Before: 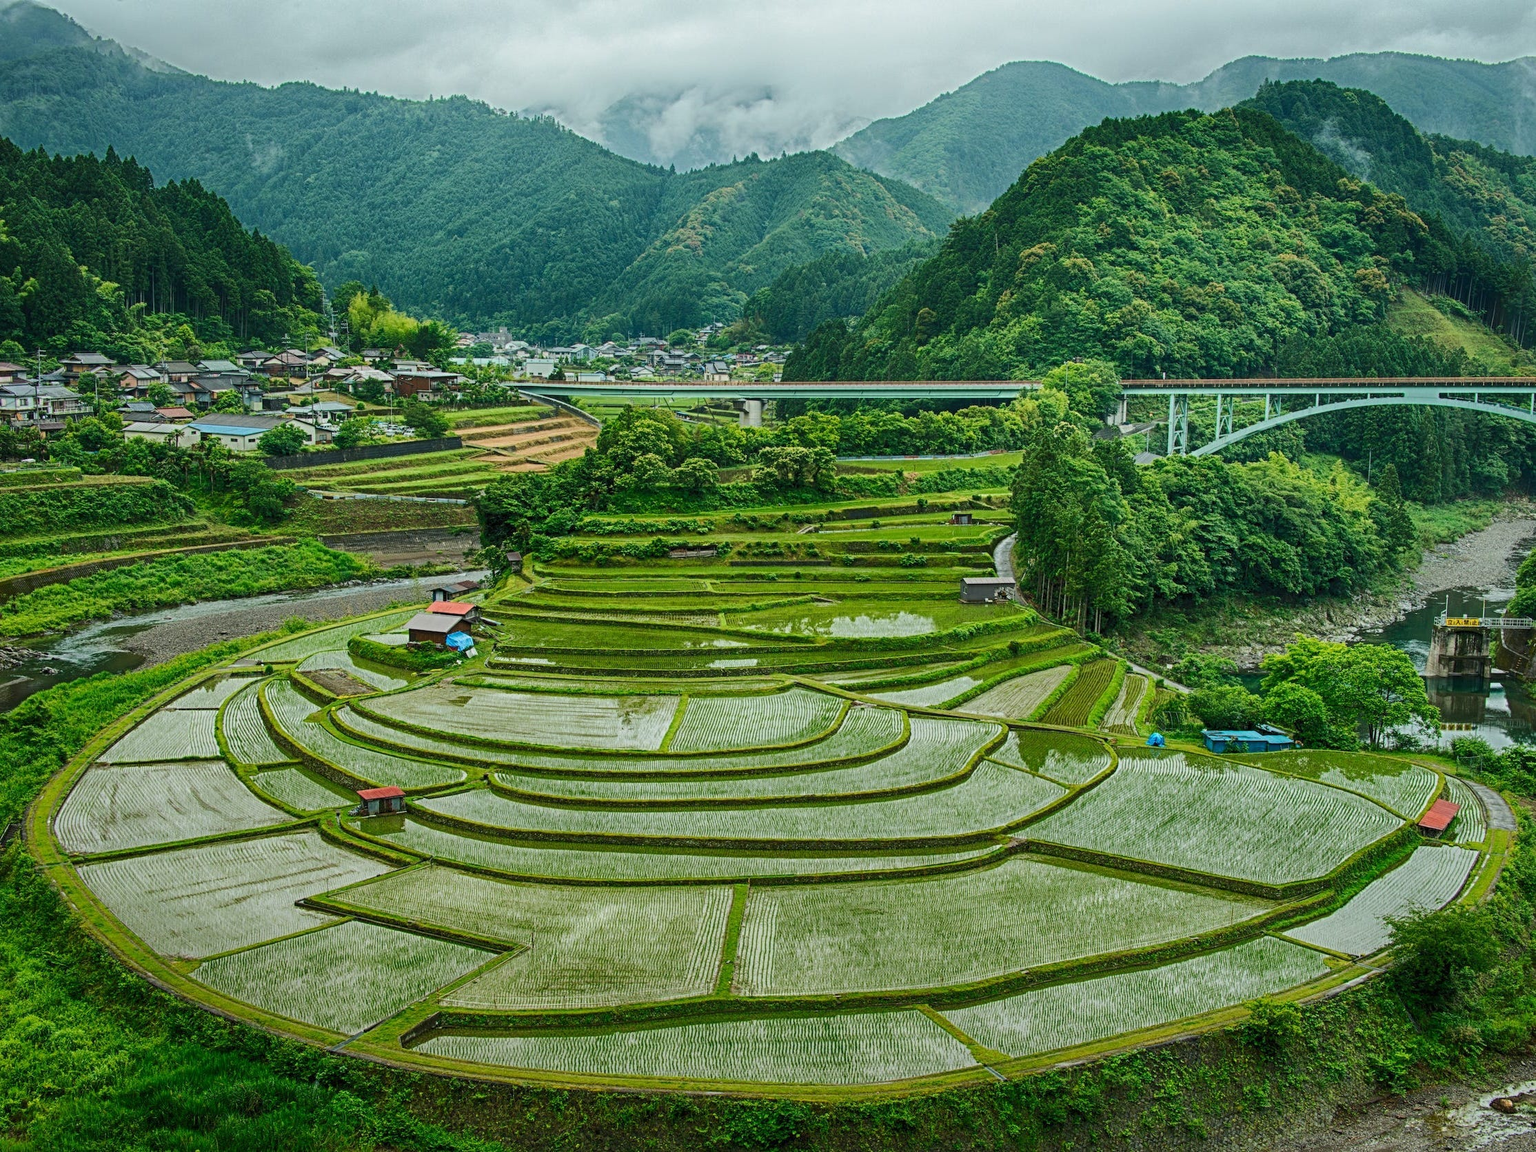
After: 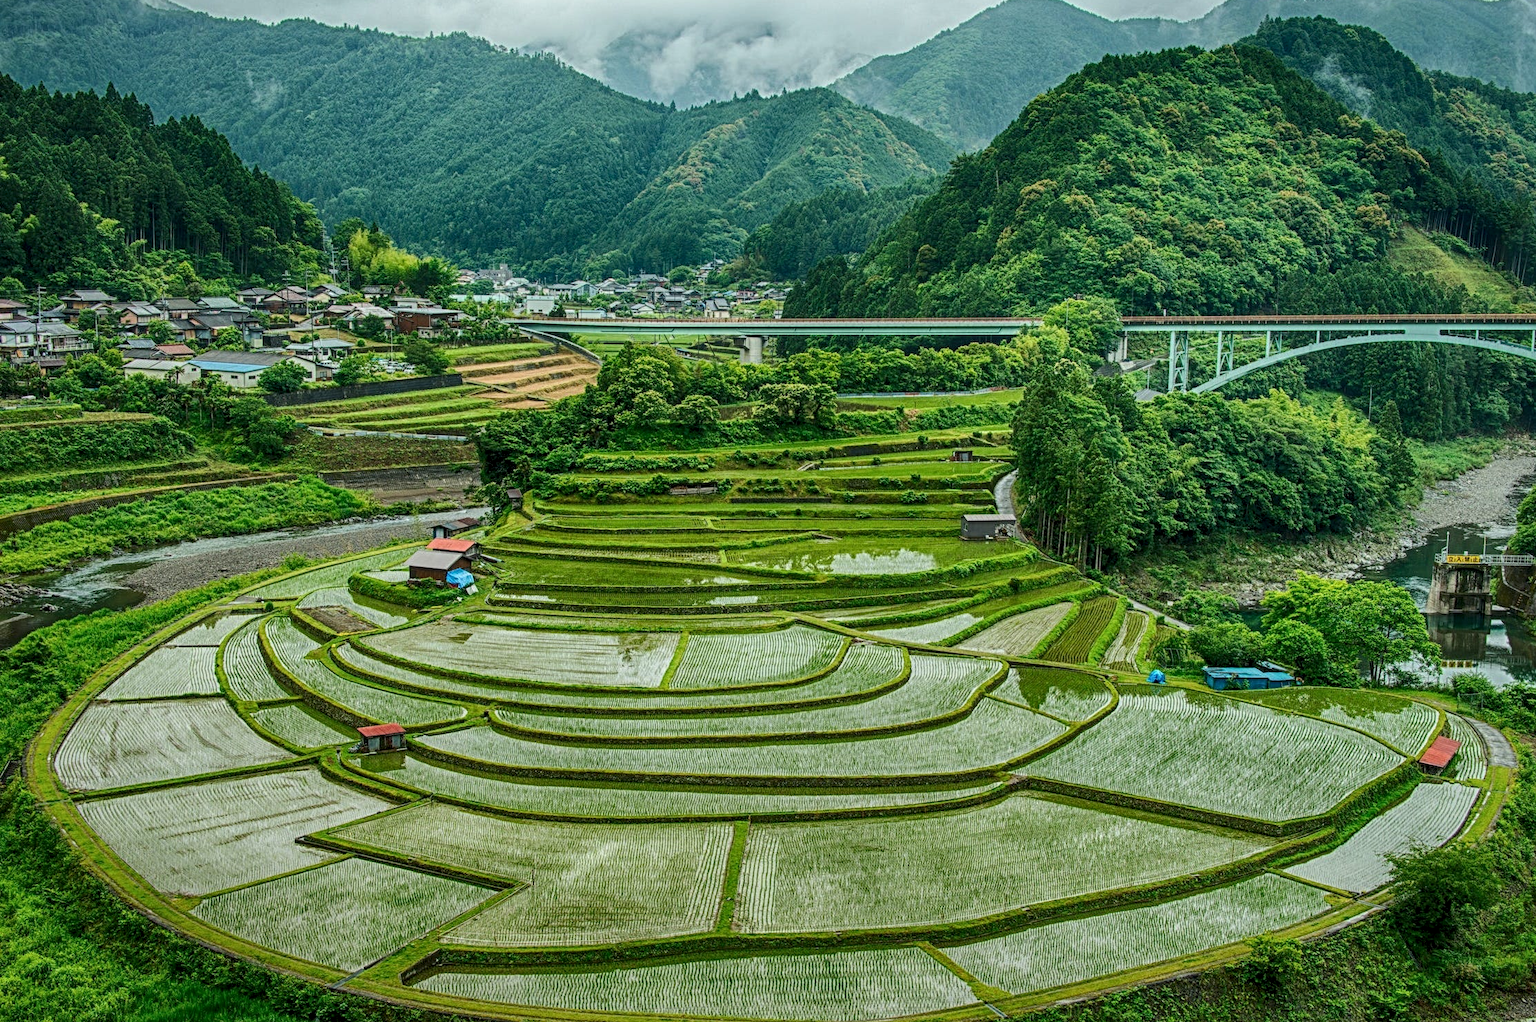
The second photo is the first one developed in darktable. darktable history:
local contrast: detail 130%
crop and rotate: top 5.609%, bottom 5.609%
